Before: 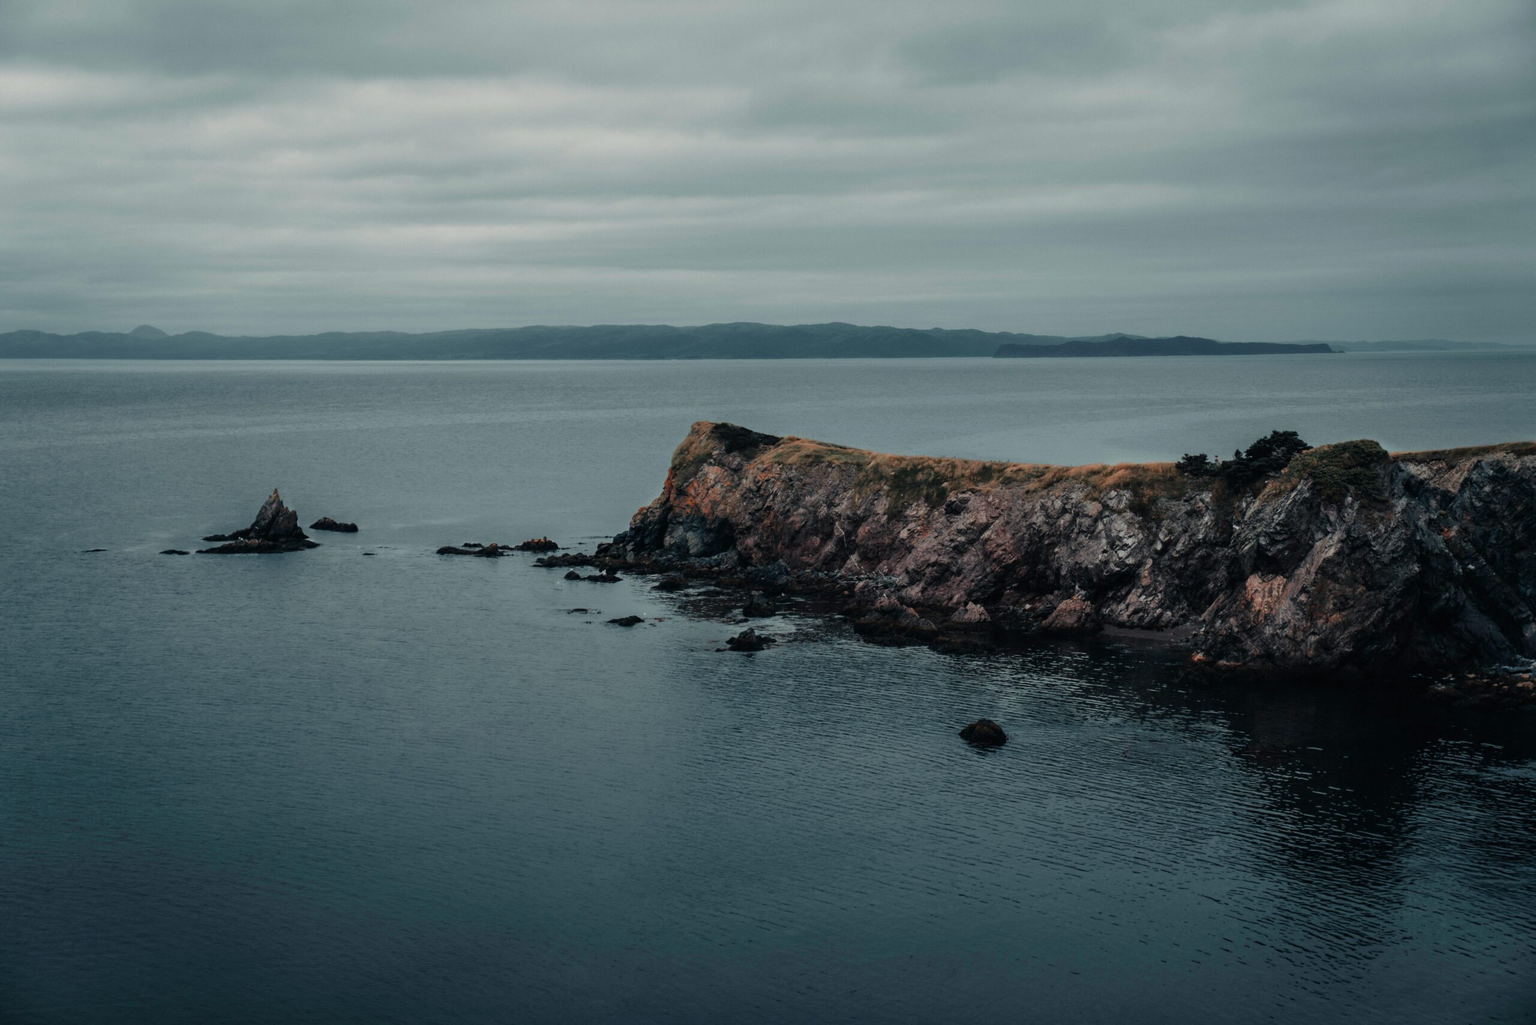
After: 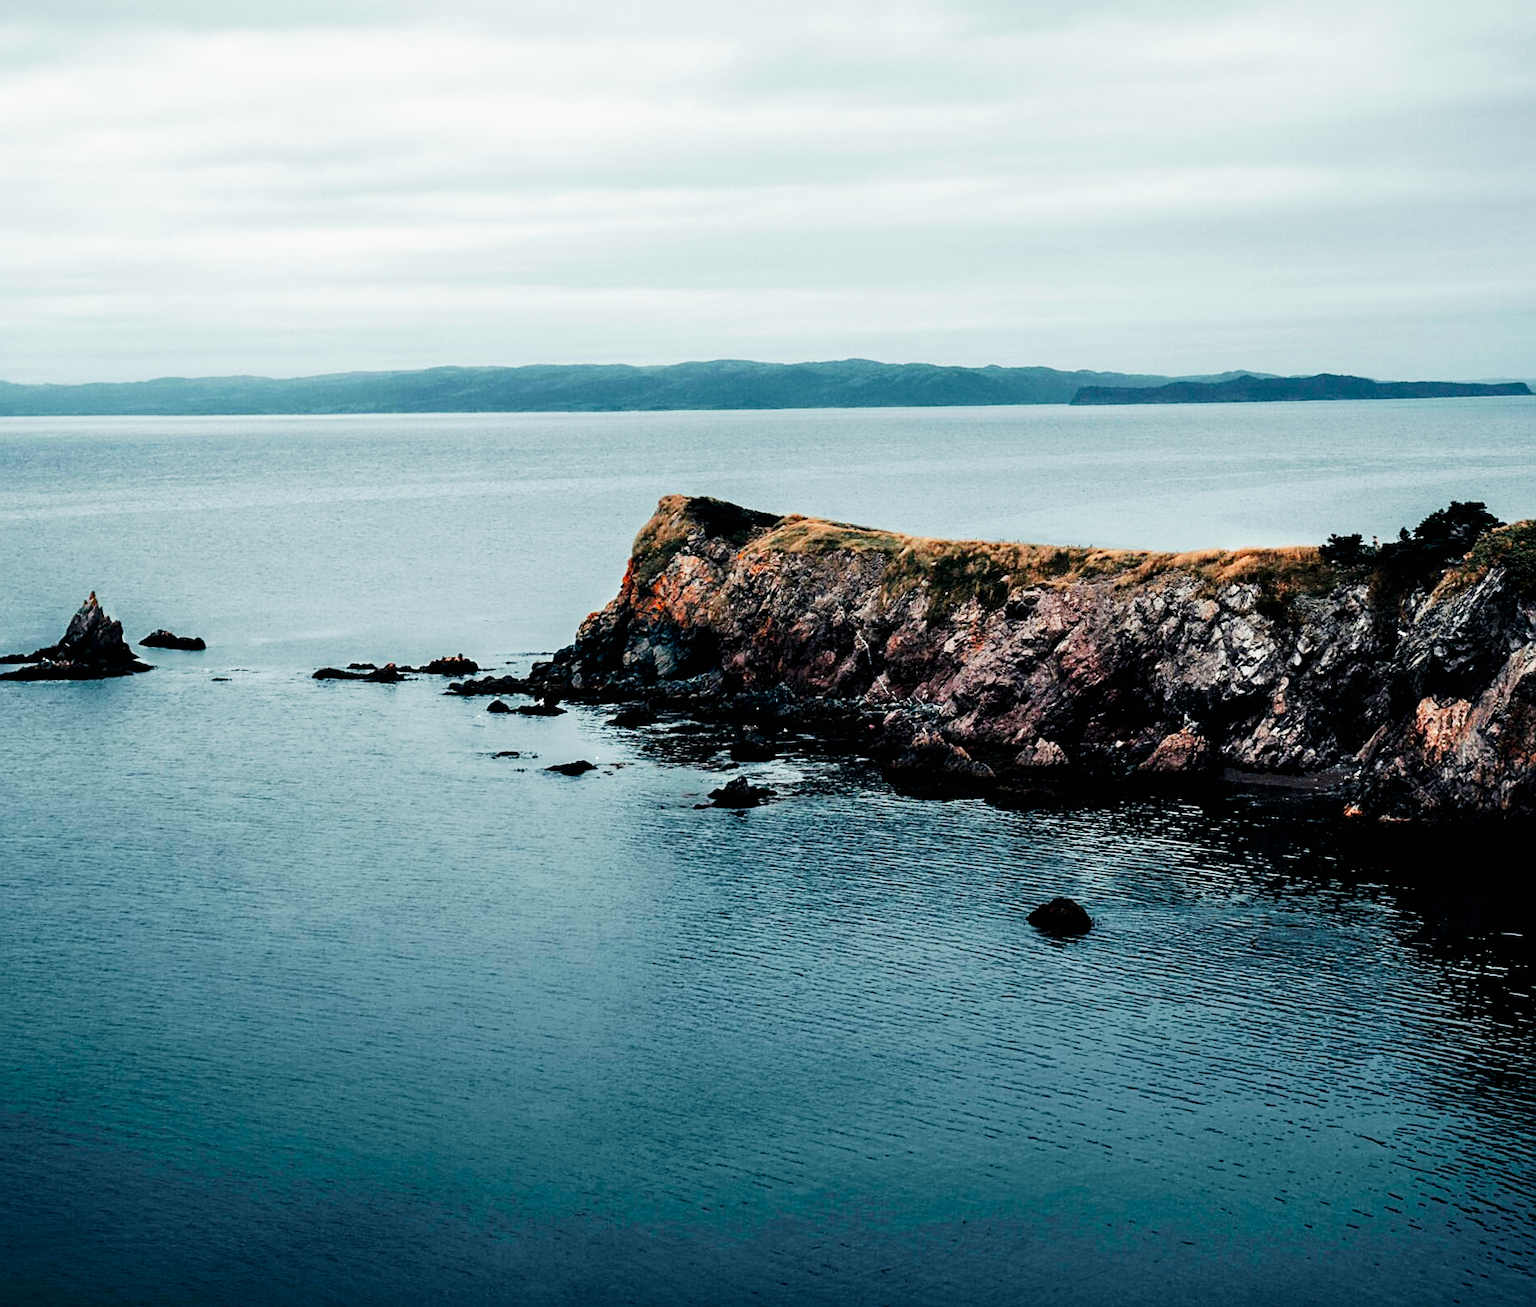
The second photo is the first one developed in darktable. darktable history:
exposure: black level correction 0.007, exposure 0.159 EV, compensate highlight preservation false
sharpen: on, module defaults
rotate and perspective: rotation -0.45°, automatic cropping original format, crop left 0.008, crop right 0.992, crop top 0.012, crop bottom 0.988
crop and rotate: left 13.15%, top 5.251%, right 12.609%
base curve: curves: ch0 [(0, 0) (0.007, 0.004) (0.027, 0.03) (0.046, 0.07) (0.207, 0.54) (0.442, 0.872) (0.673, 0.972) (1, 1)], preserve colors none
